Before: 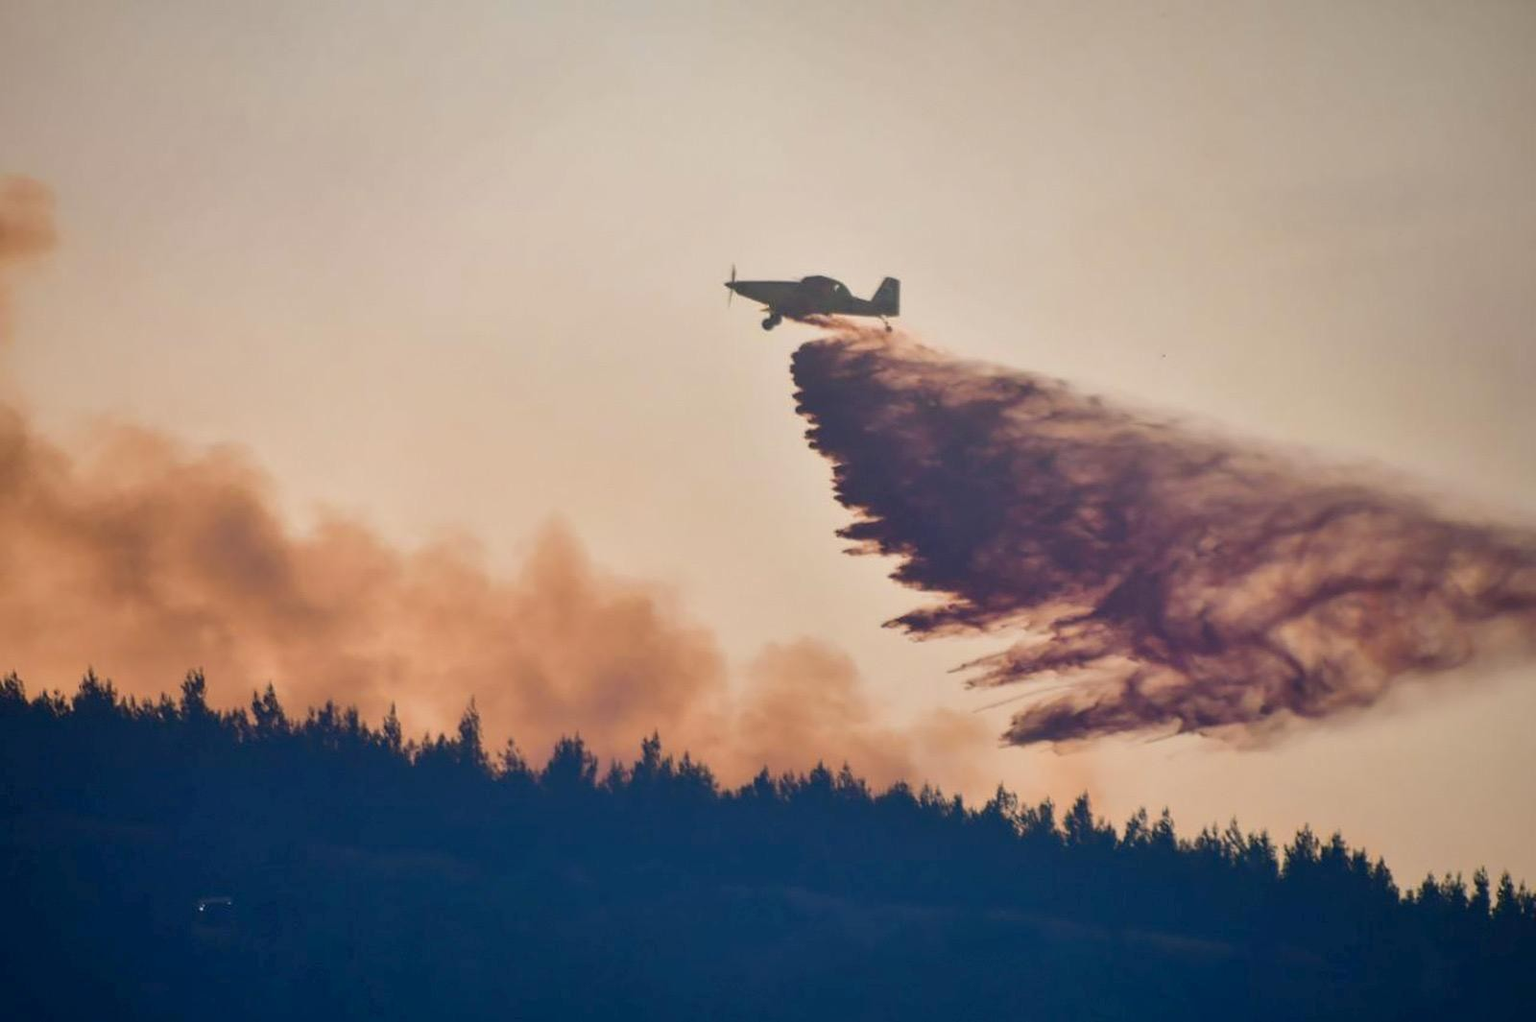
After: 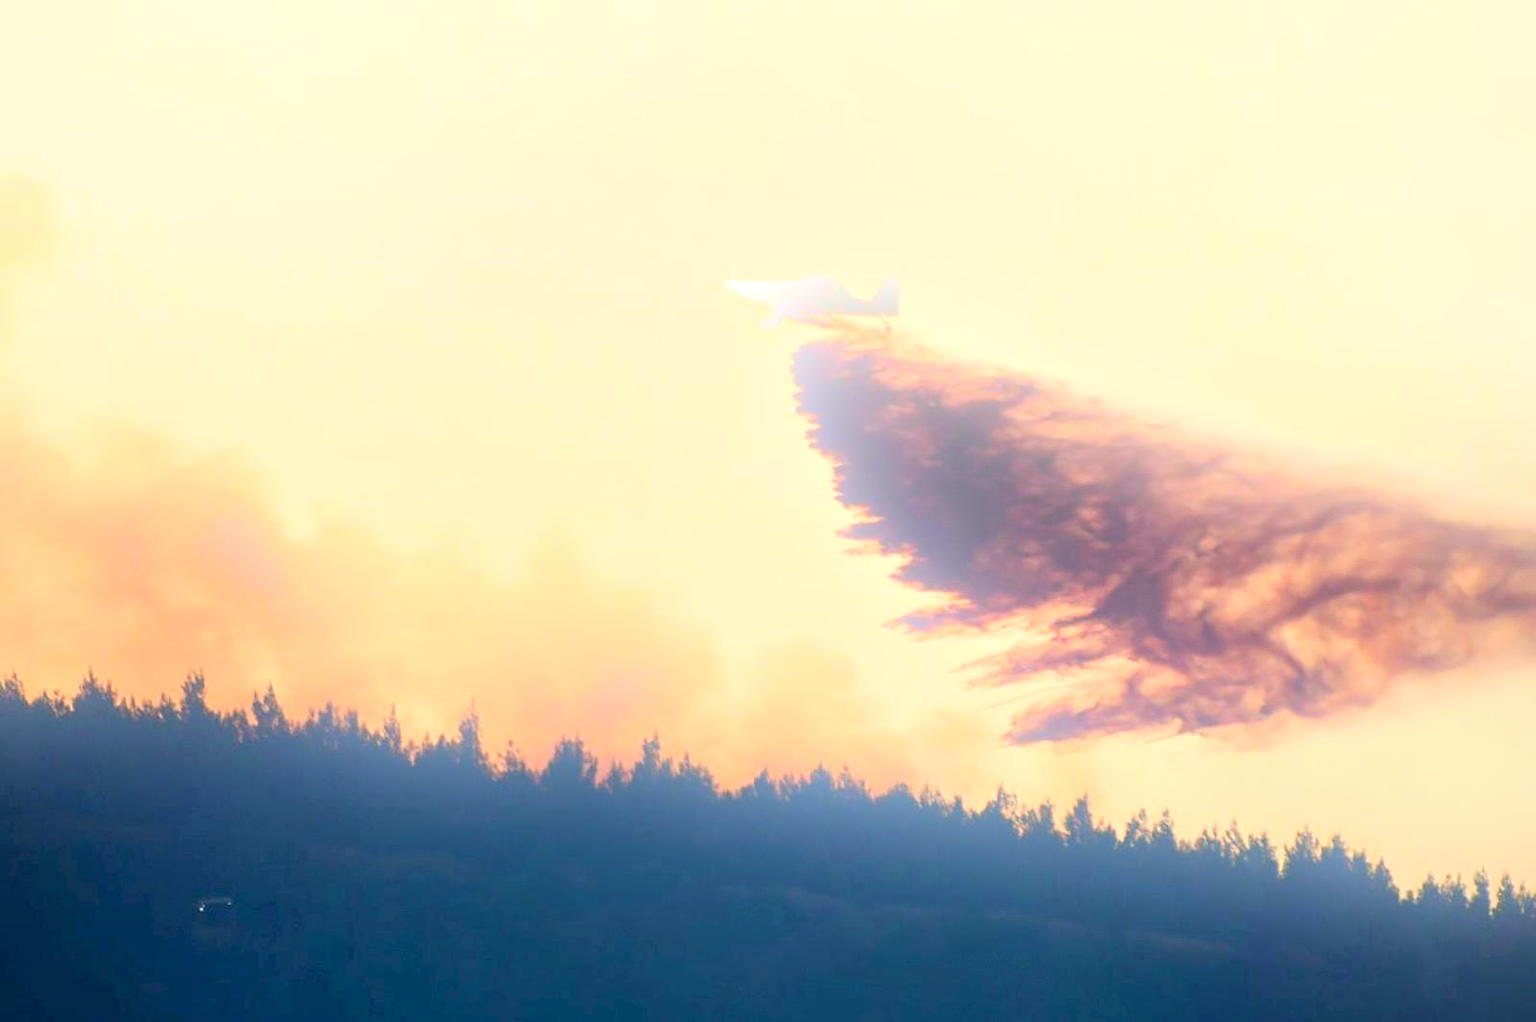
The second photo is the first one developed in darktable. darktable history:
exposure: exposure 0.943 EV, compensate highlight preservation false
bloom: on, module defaults
white balance: red 1.029, blue 0.92
